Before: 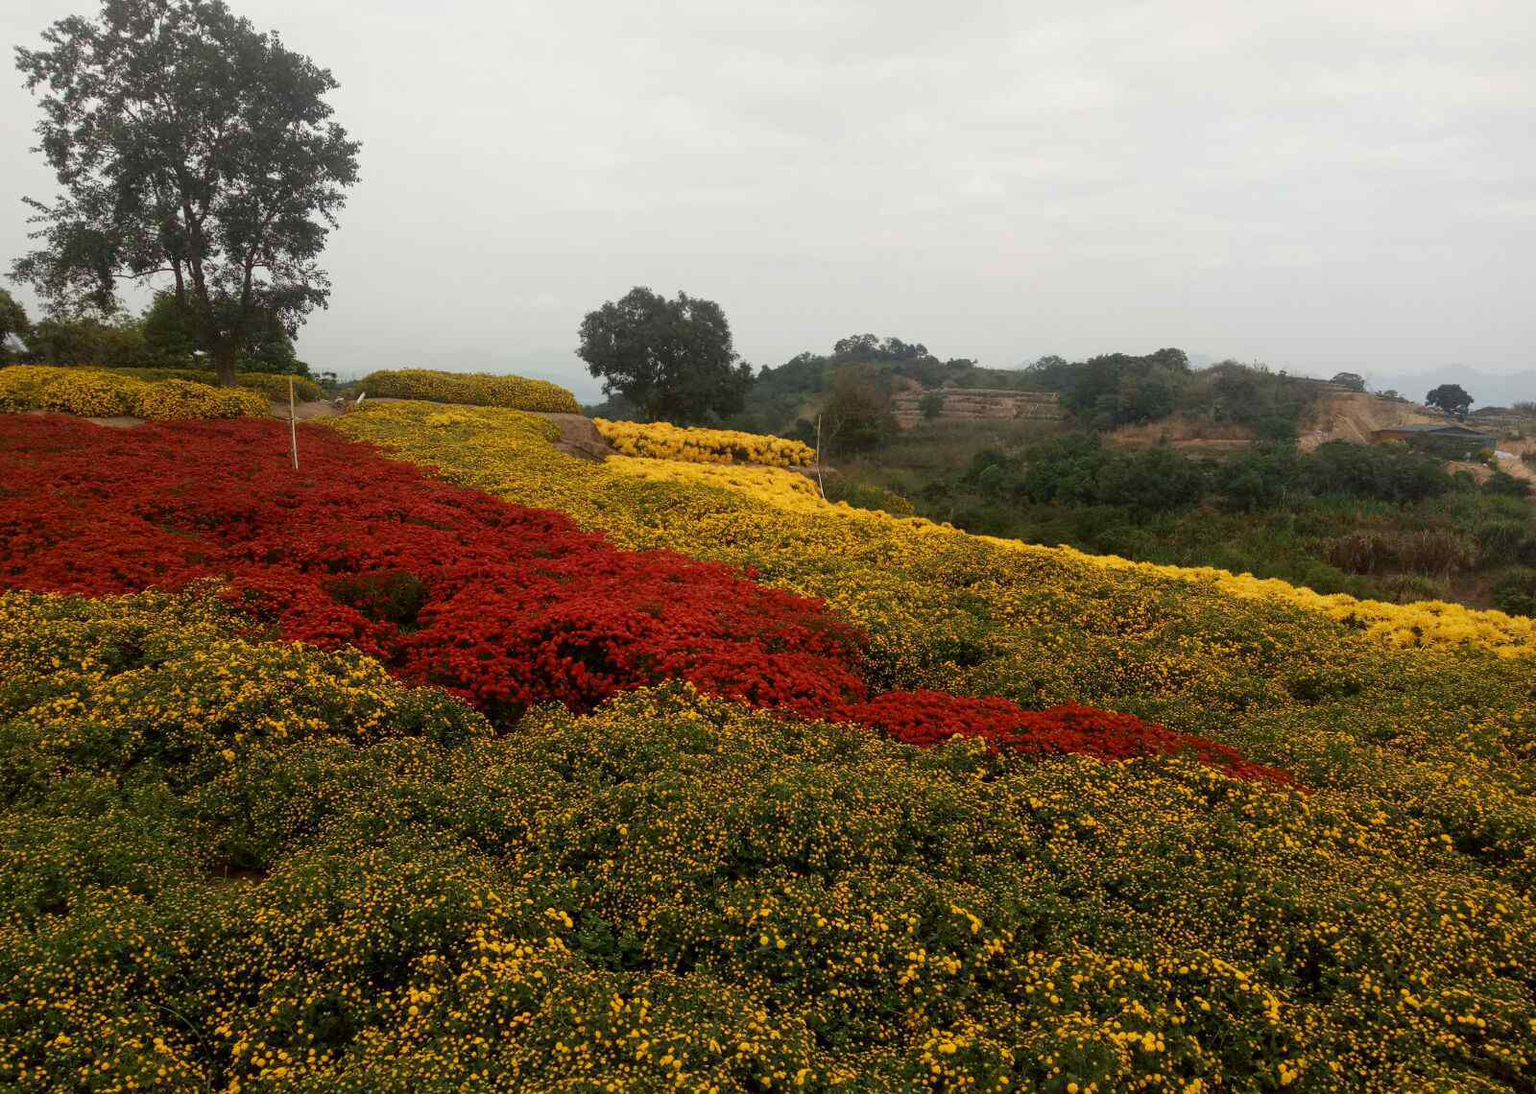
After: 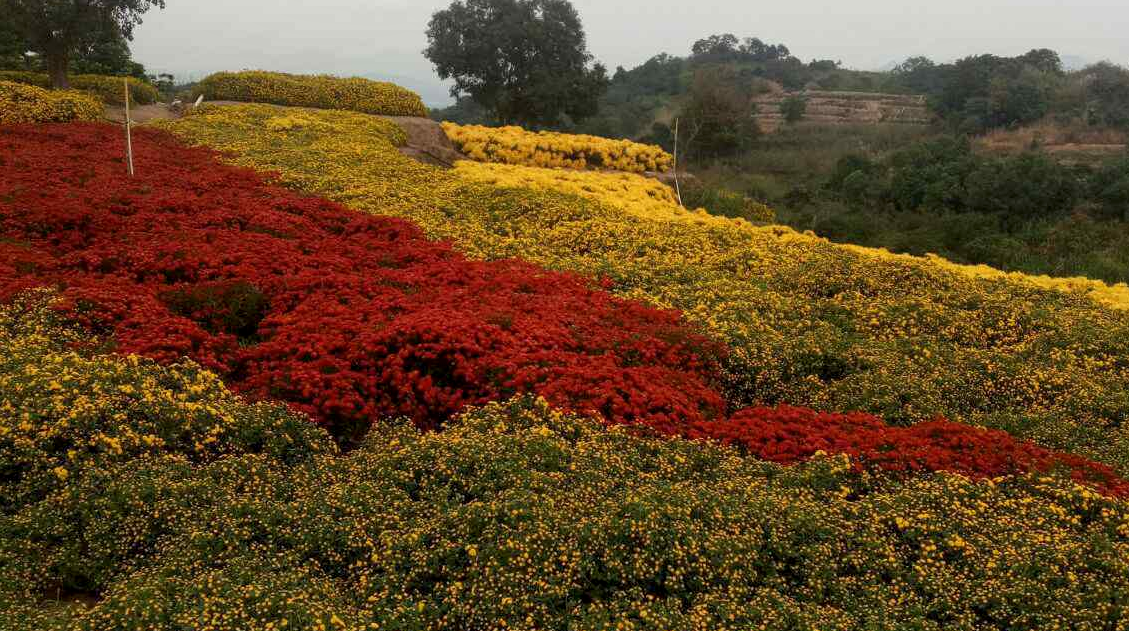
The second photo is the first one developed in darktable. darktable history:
local contrast: highlights 100%, shadows 100%, detail 120%, midtone range 0.2
crop: left 11.123%, top 27.61%, right 18.3%, bottom 17.034%
